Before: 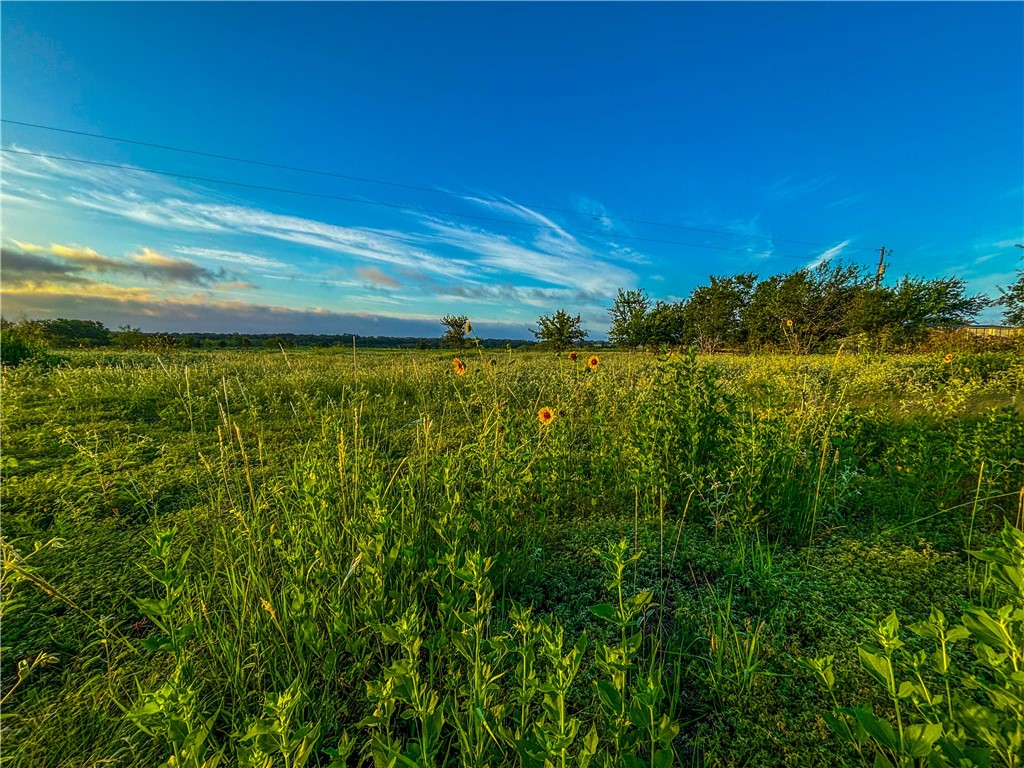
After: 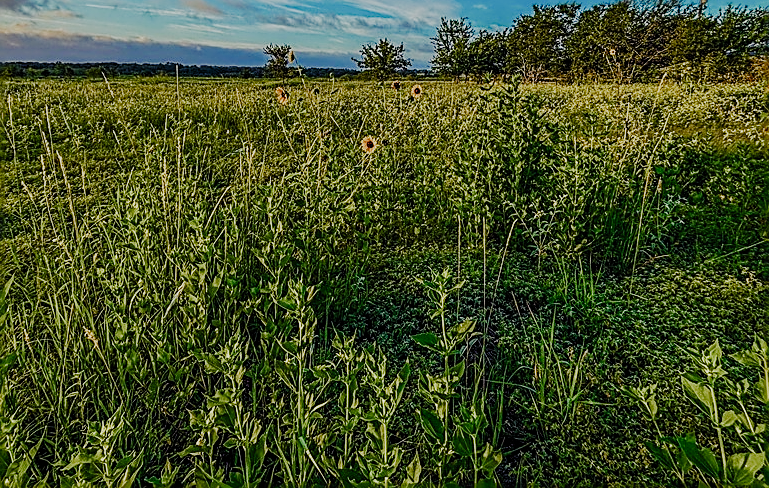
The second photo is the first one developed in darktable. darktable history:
sharpen: amount 1
crop and rotate: left 17.374%, top 35.402%, right 7.492%, bottom 0.999%
filmic rgb: black relative exposure -7.47 EV, white relative exposure 4.89 EV, hardness 3.4, preserve chrominance no, color science v5 (2021), contrast in shadows safe, contrast in highlights safe
color balance rgb: shadows lift › luminance -21.796%, shadows lift › chroma 9.292%, shadows lift › hue 283.53°, highlights gain › chroma 1.001%, highlights gain › hue 52.48°, perceptual saturation grading › global saturation 0.629%, perceptual saturation grading › highlights -25.621%, perceptual saturation grading › shadows 29.717%, global vibrance 9.216%
